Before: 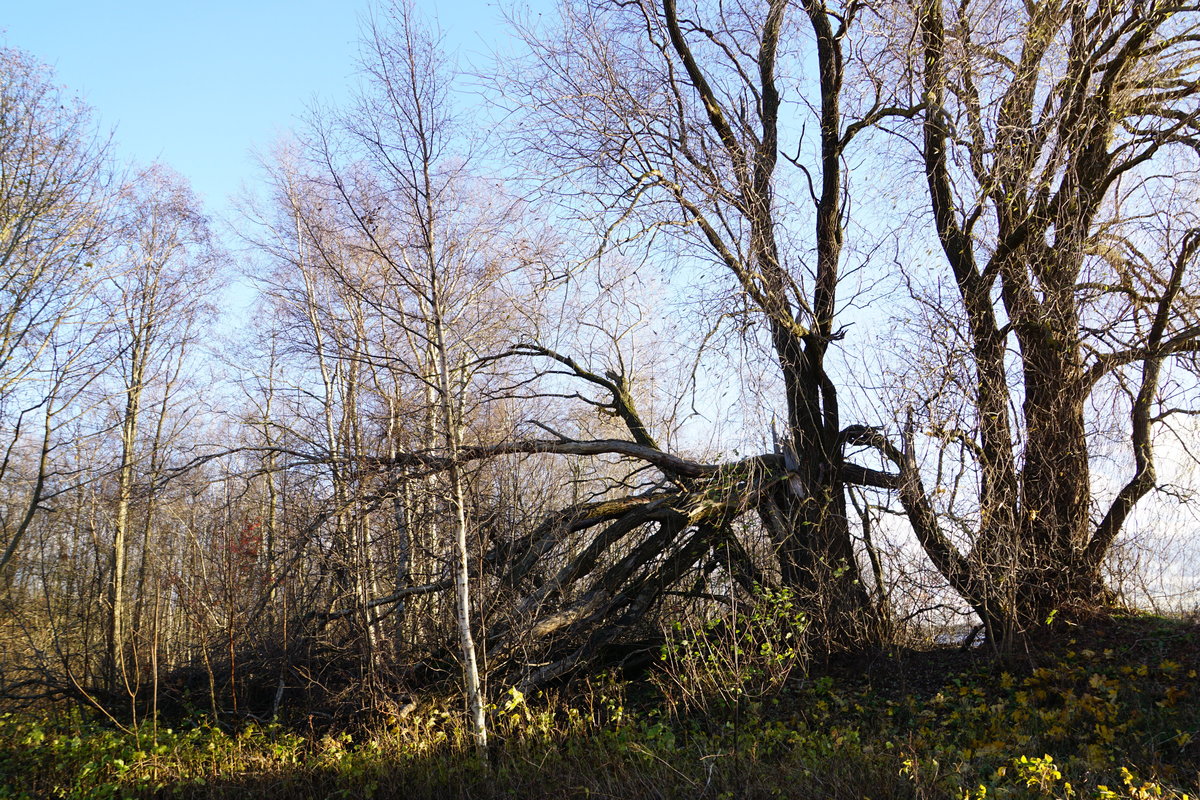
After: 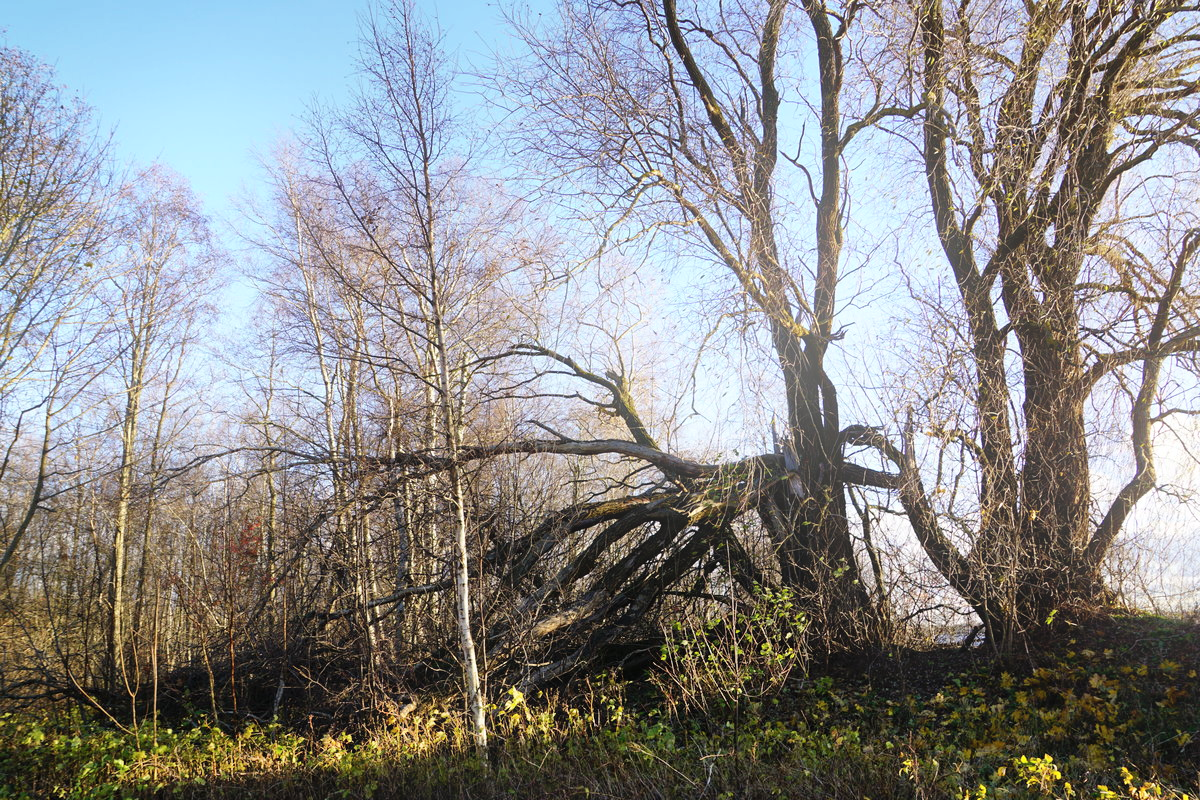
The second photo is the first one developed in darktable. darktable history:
shadows and highlights: radius 133.83, soften with gaussian
bloom: size 16%, threshold 98%, strength 20%
